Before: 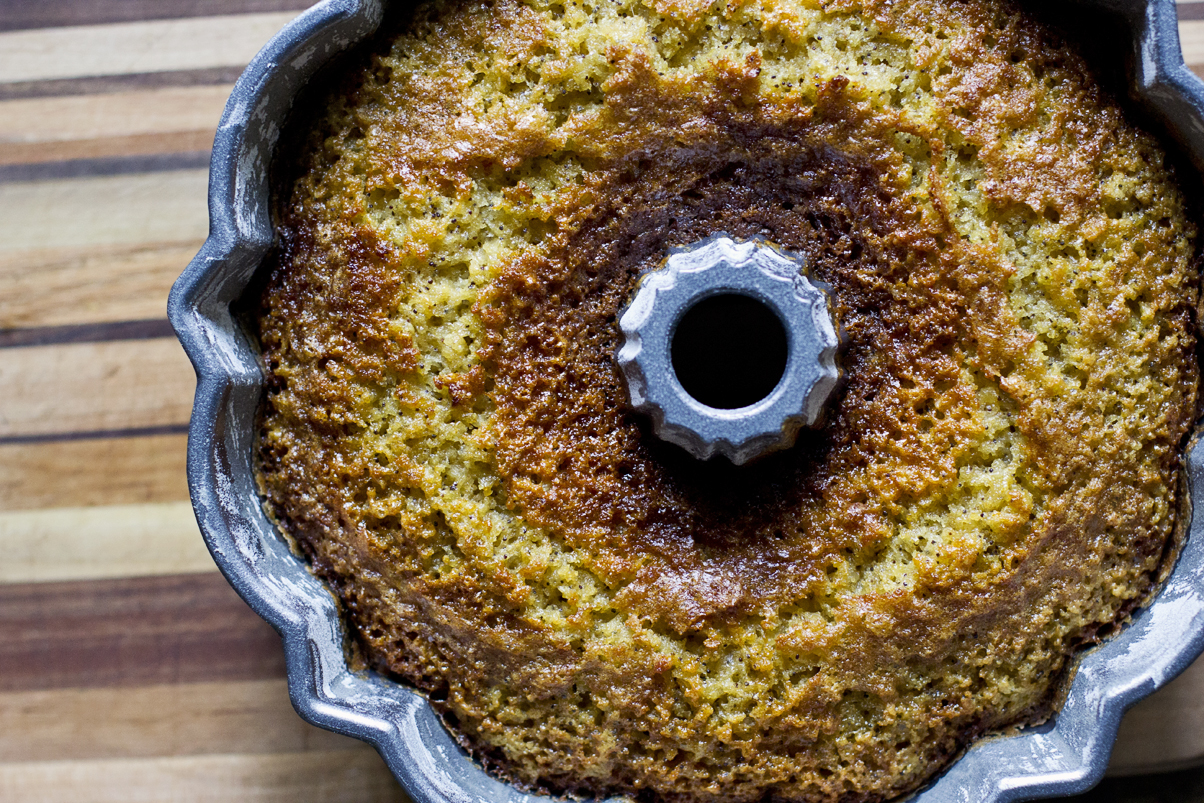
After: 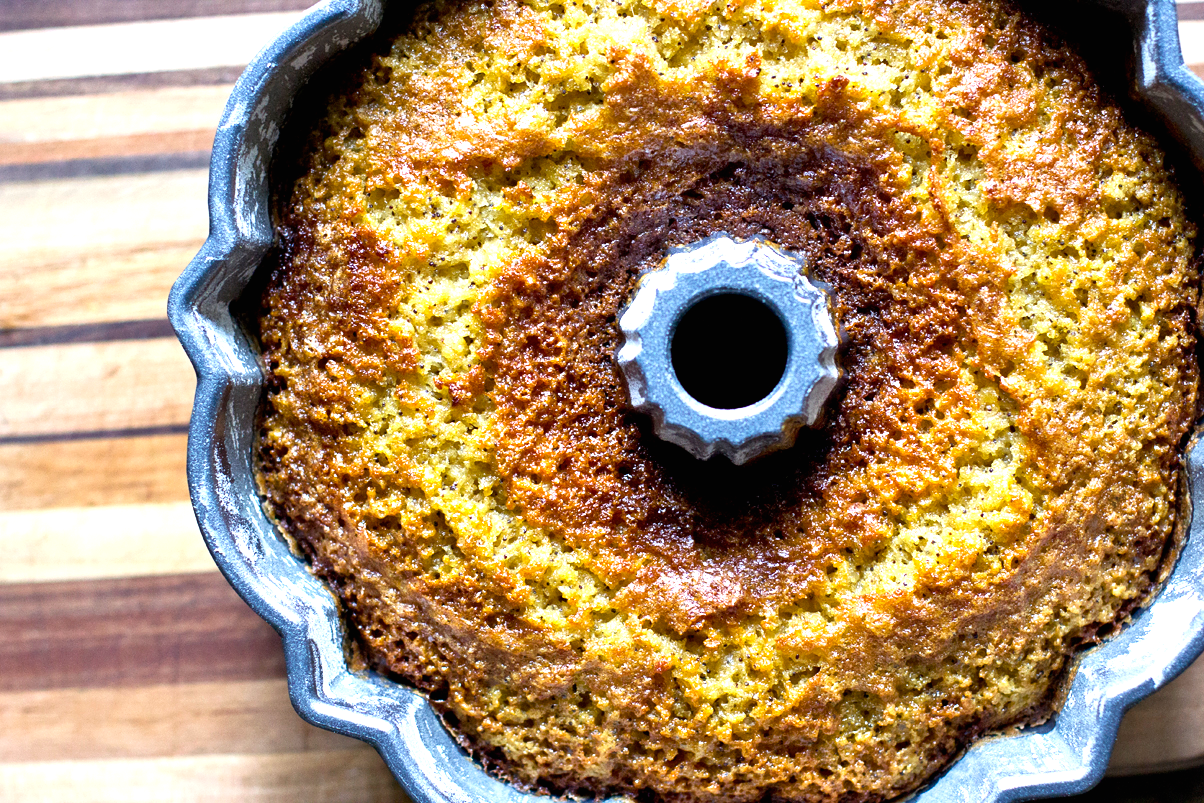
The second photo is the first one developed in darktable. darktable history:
exposure: black level correction 0, exposure 0.952 EV, compensate highlight preservation false
